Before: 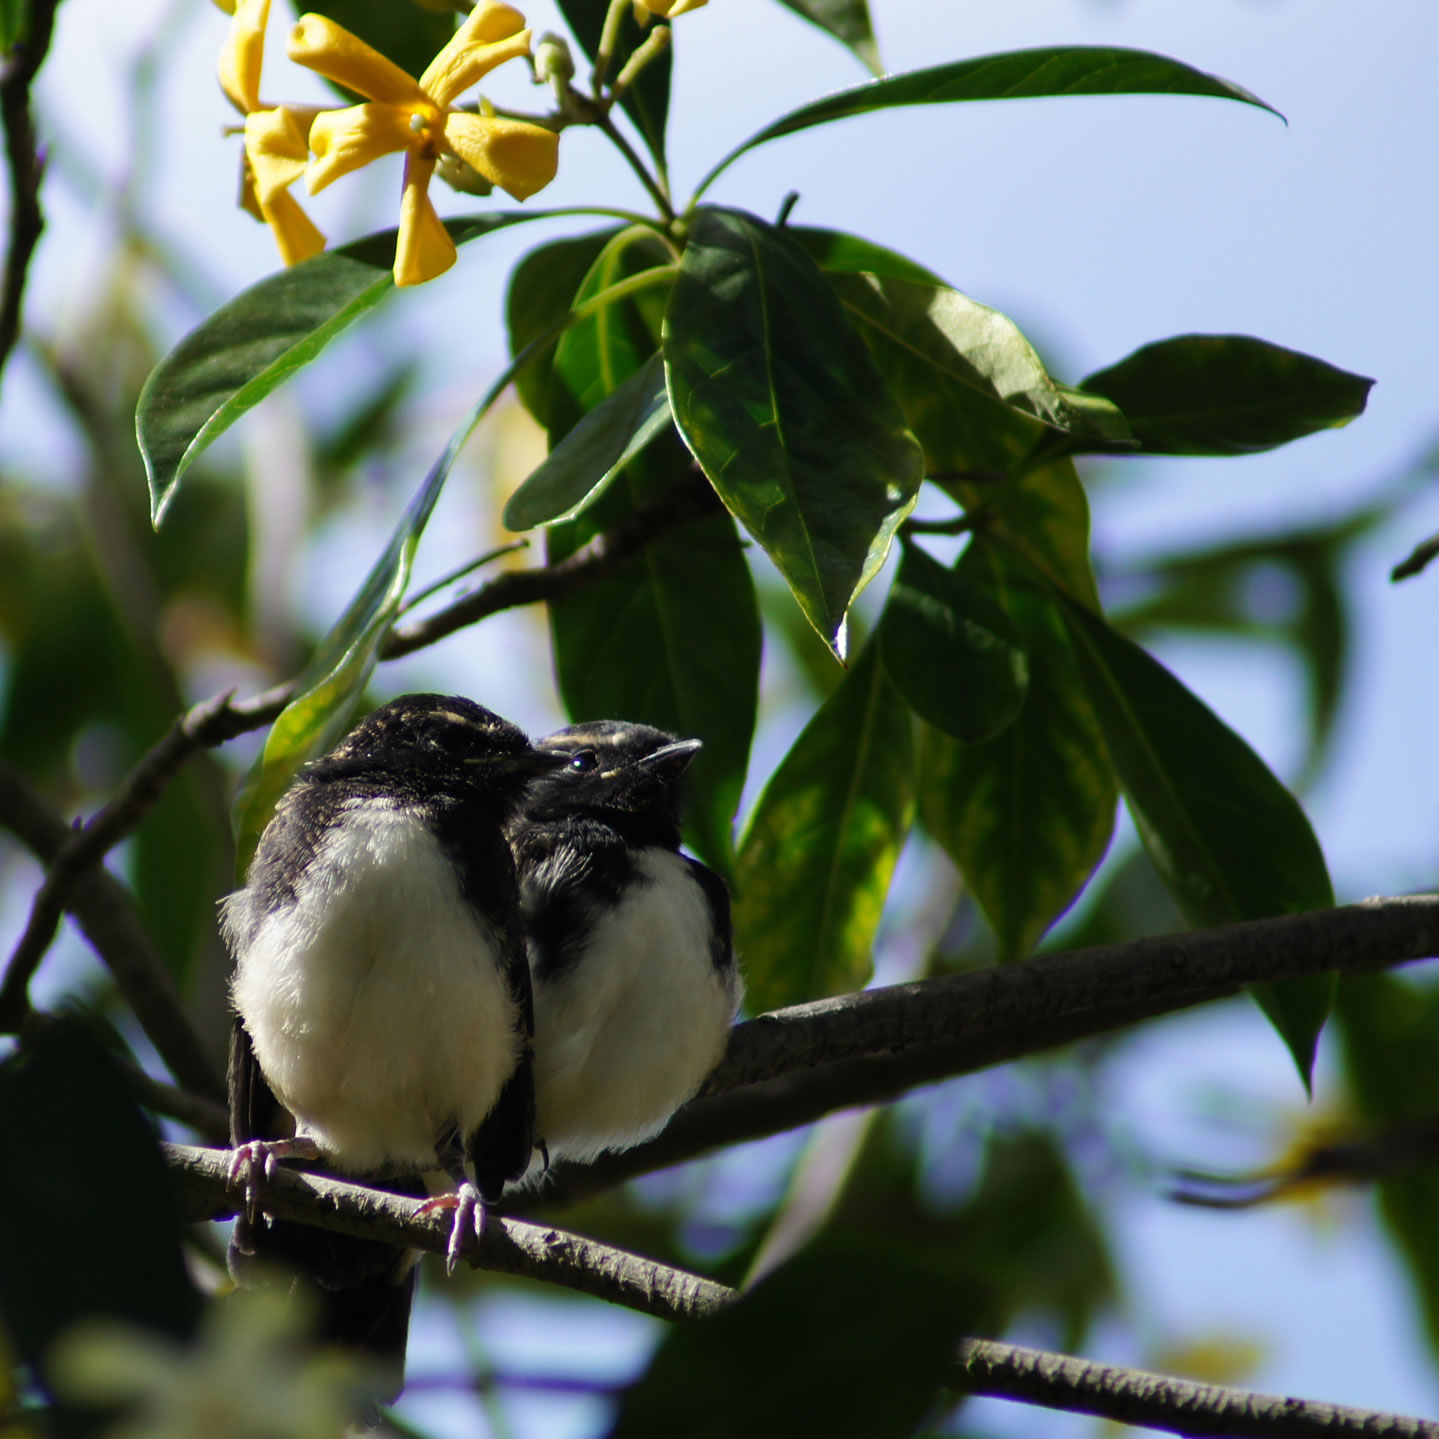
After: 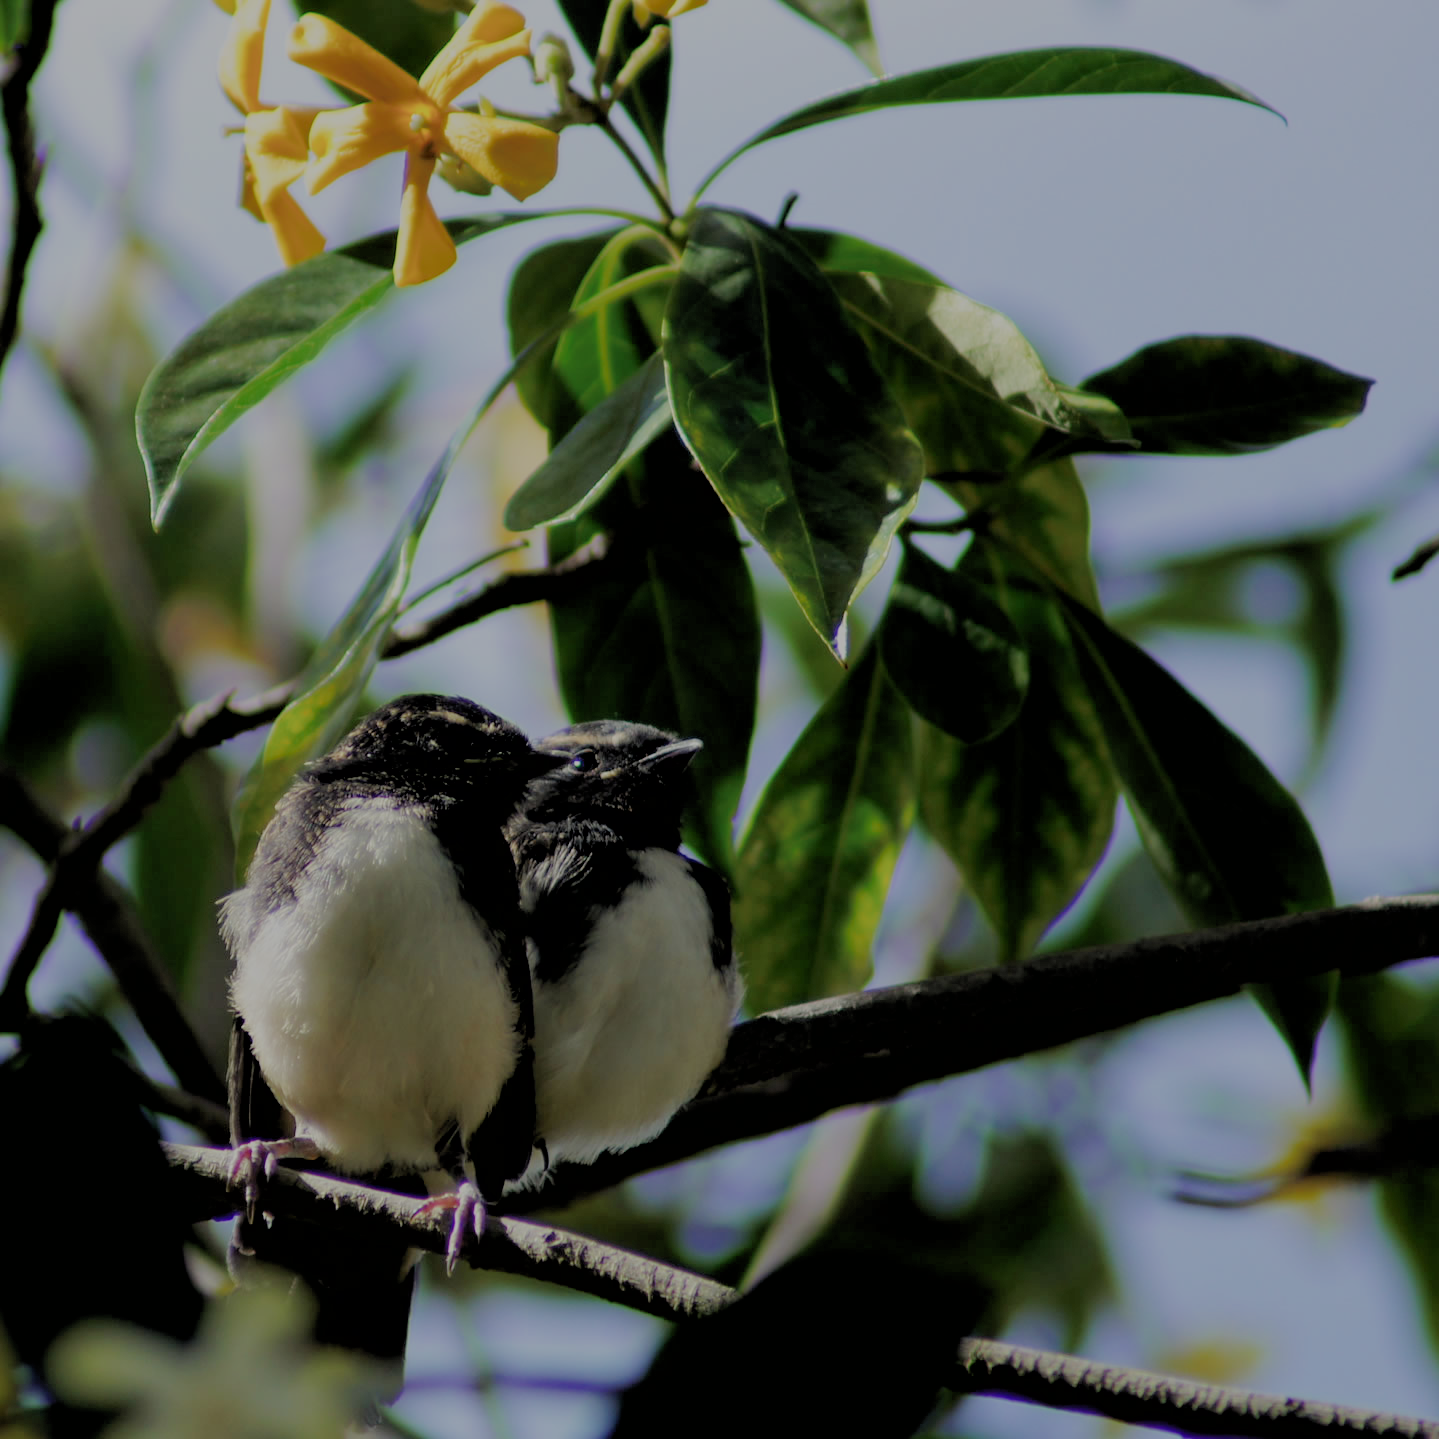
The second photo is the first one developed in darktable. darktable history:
filmic rgb: black relative exposure -4.46 EV, white relative exposure 6.53 EV, hardness 1.83, contrast 0.513, contrast in shadows safe
